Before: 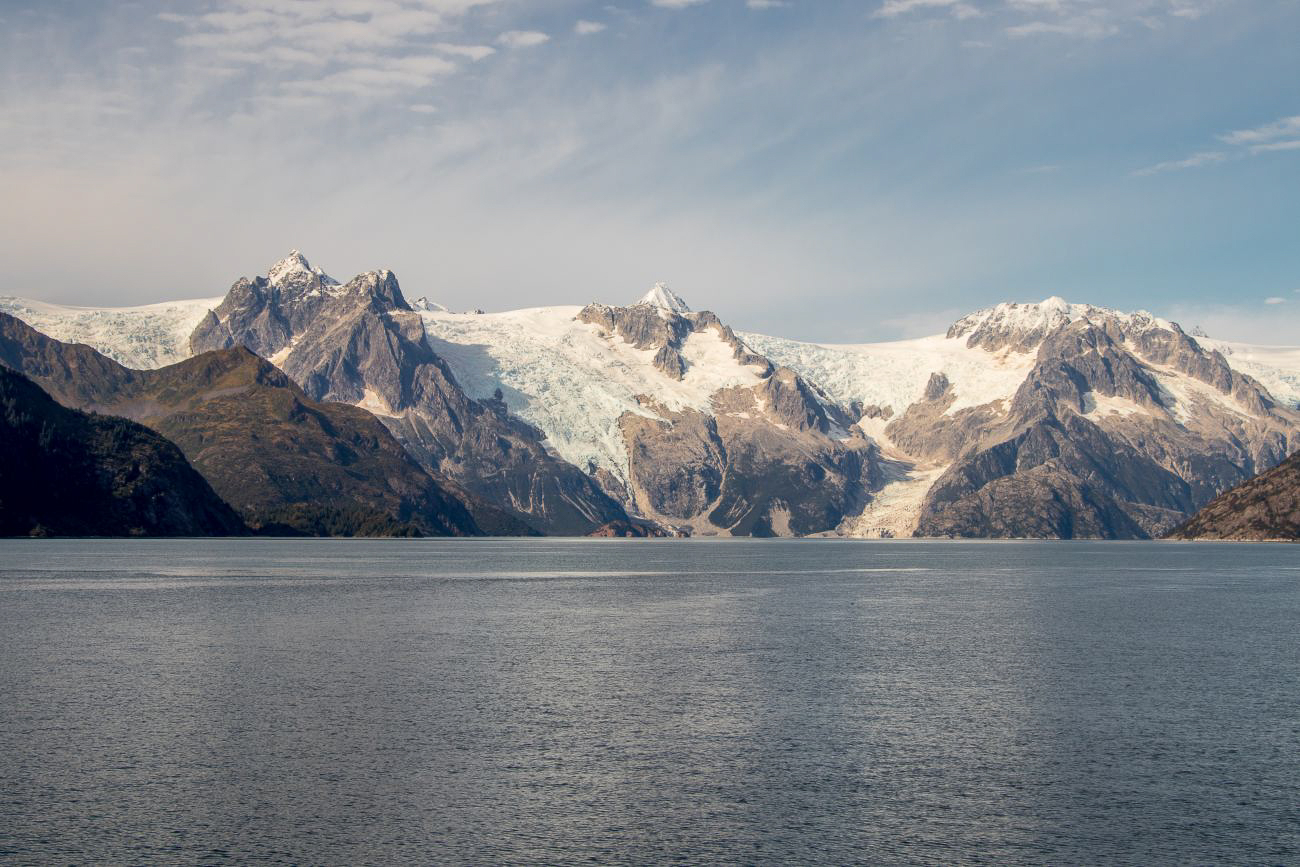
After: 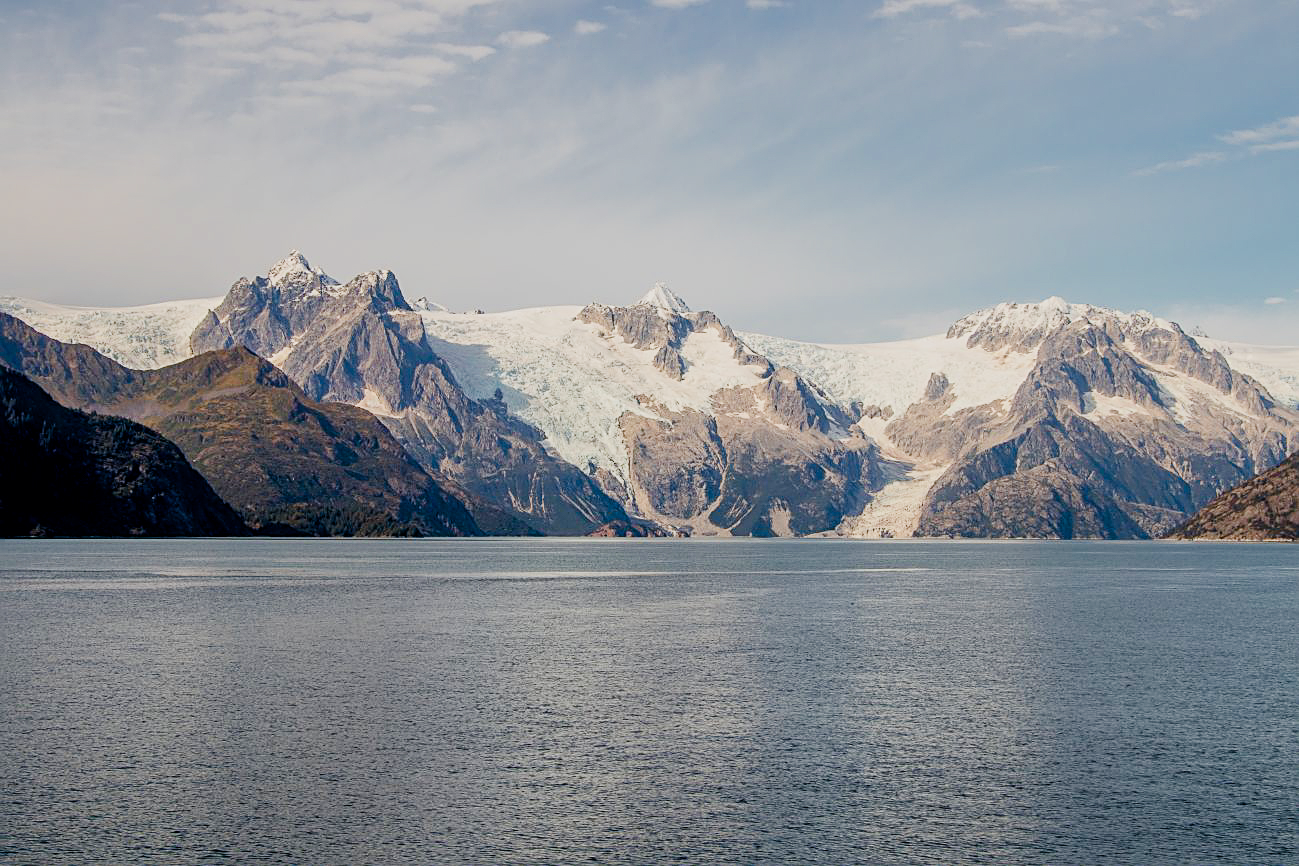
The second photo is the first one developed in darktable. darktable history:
exposure: exposure 0.3 EV, compensate highlight preservation false
sharpen: on, module defaults
filmic rgb: black relative exposure -7.65 EV, white relative exposure 4.56 EV, hardness 3.61
color balance rgb: perceptual saturation grading › global saturation 20%, perceptual saturation grading › highlights -50.138%, perceptual saturation grading › shadows 31.097%, global vibrance 25.351%
levels: levels [0, 0.492, 0.984]
